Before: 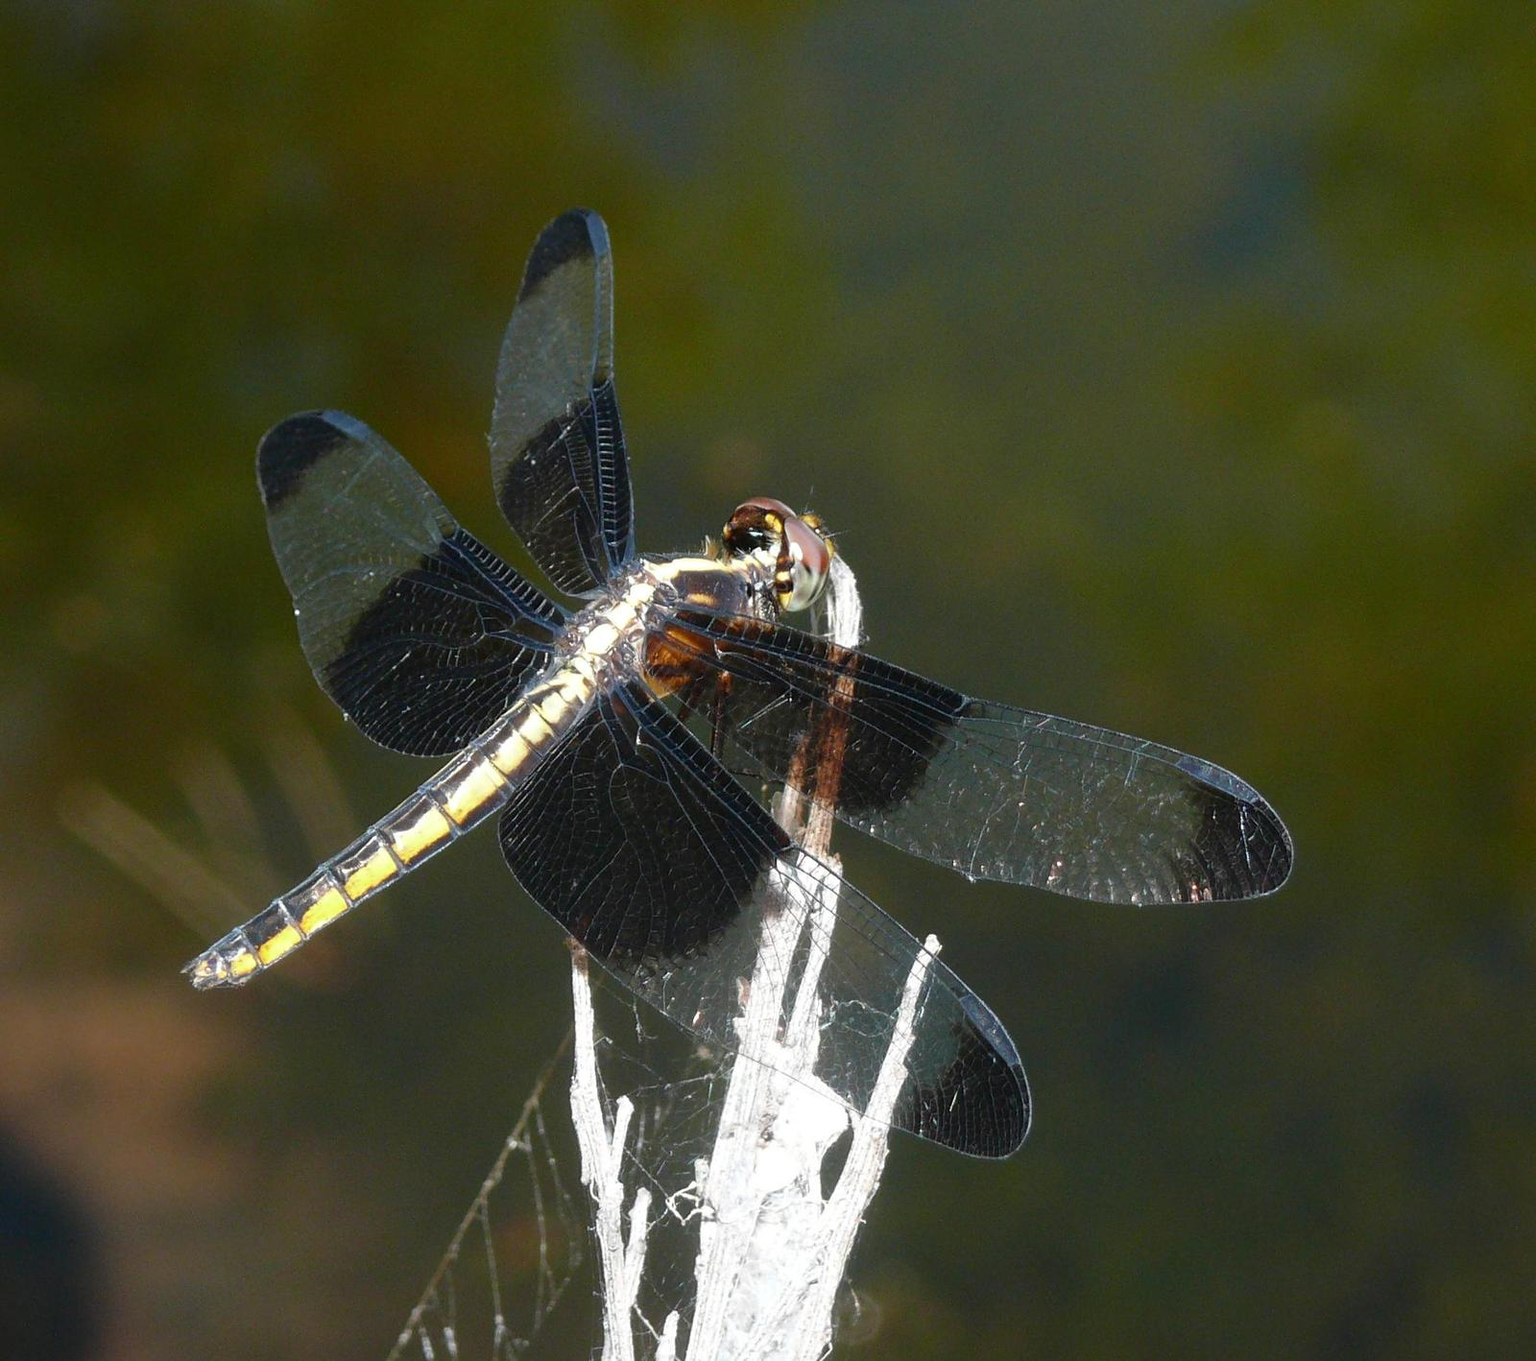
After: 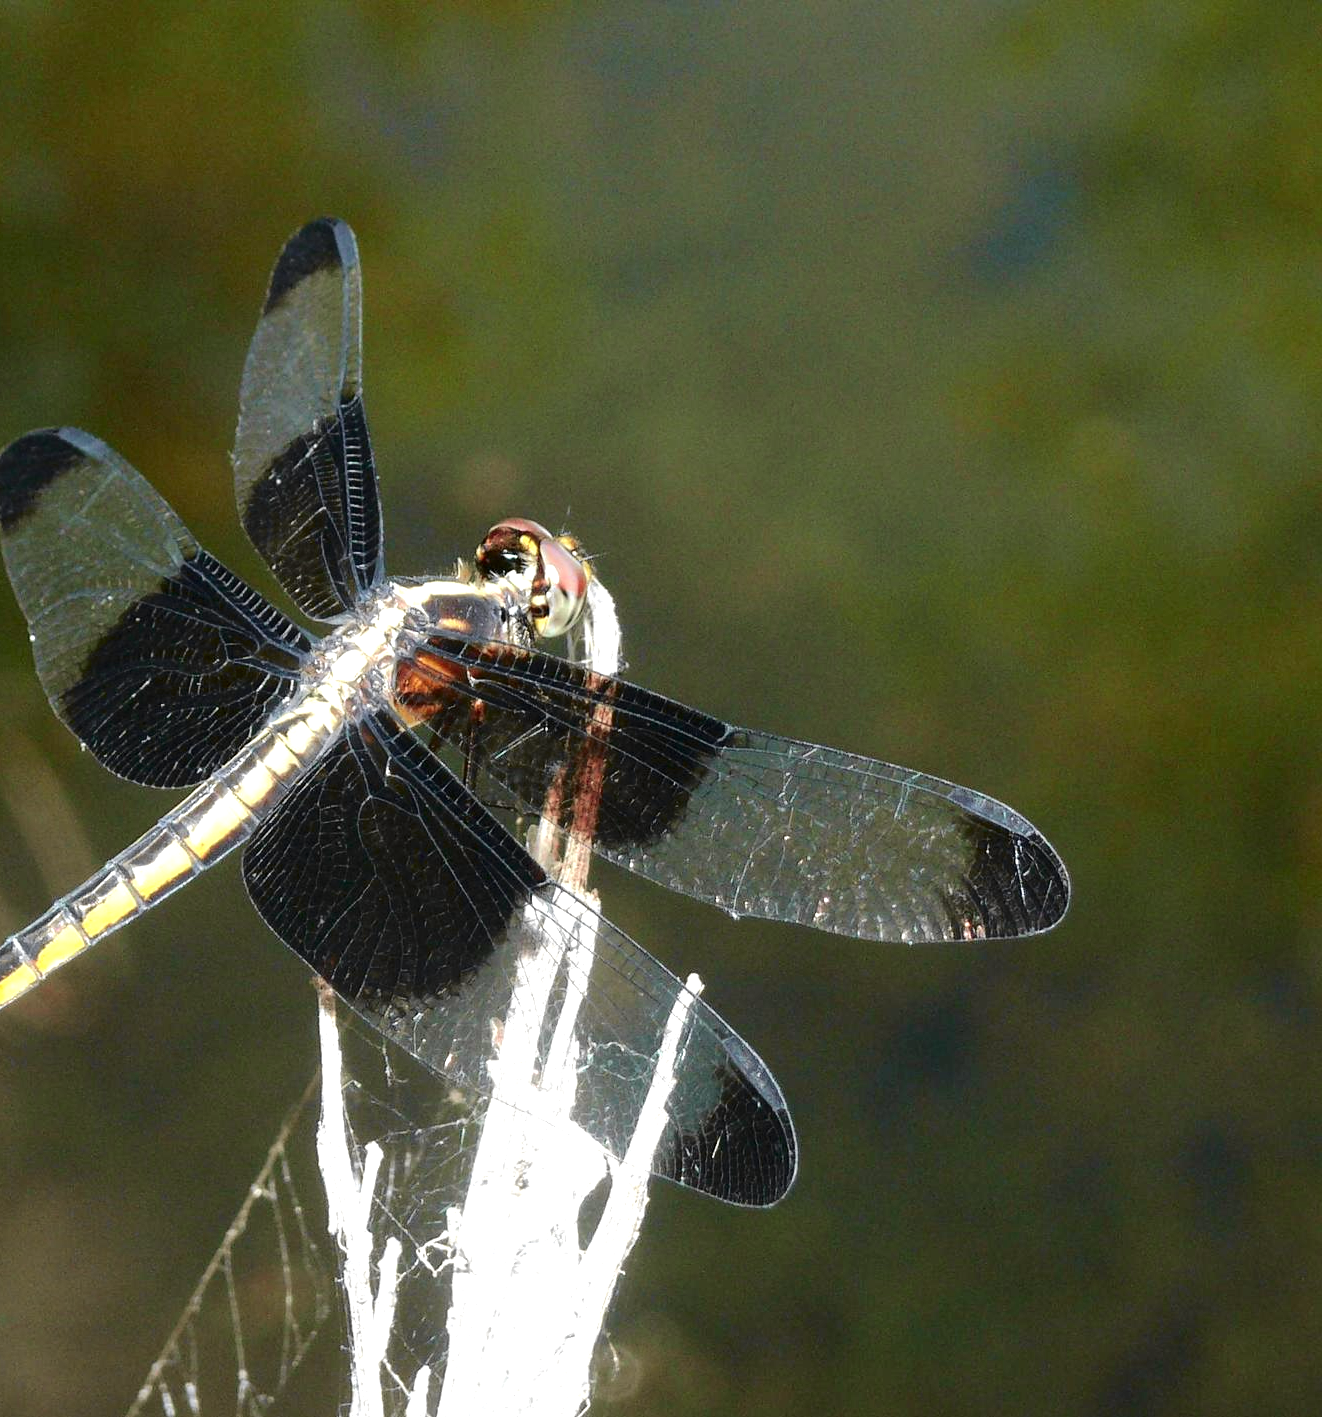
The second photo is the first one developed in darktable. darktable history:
crop: left 17.367%, bottom 0.026%
exposure: exposure 0.605 EV, compensate exposure bias true, compensate highlight preservation false
tone equalizer: edges refinement/feathering 500, mask exposure compensation -1.57 EV, preserve details no
tone curve: curves: ch0 [(0.003, 0) (0.066, 0.031) (0.163, 0.112) (0.264, 0.238) (0.395, 0.421) (0.517, 0.56) (0.684, 0.734) (0.791, 0.814) (1, 1)]; ch1 [(0, 0) (0.164, 0.115) (0.337, 0.332) (0.39, 0.398) (0.464, 0.461) (0.501, 0.5) (0.507, 0.5) (0.534, 0.532) (0.577, 0.59) (0.652, 0.681) (0.733, 0.749) (0.811, 0.796) (1, 1)]; ch2 [(0, 0) (0.337, 0.382) (0.464, 0.476) (0.501, 0.502) (0.527, 0.54) (0.551, 0.565) (0.6, 0.59) (0.687, 0.675) (1, 1)], color space Lab, independent channels
